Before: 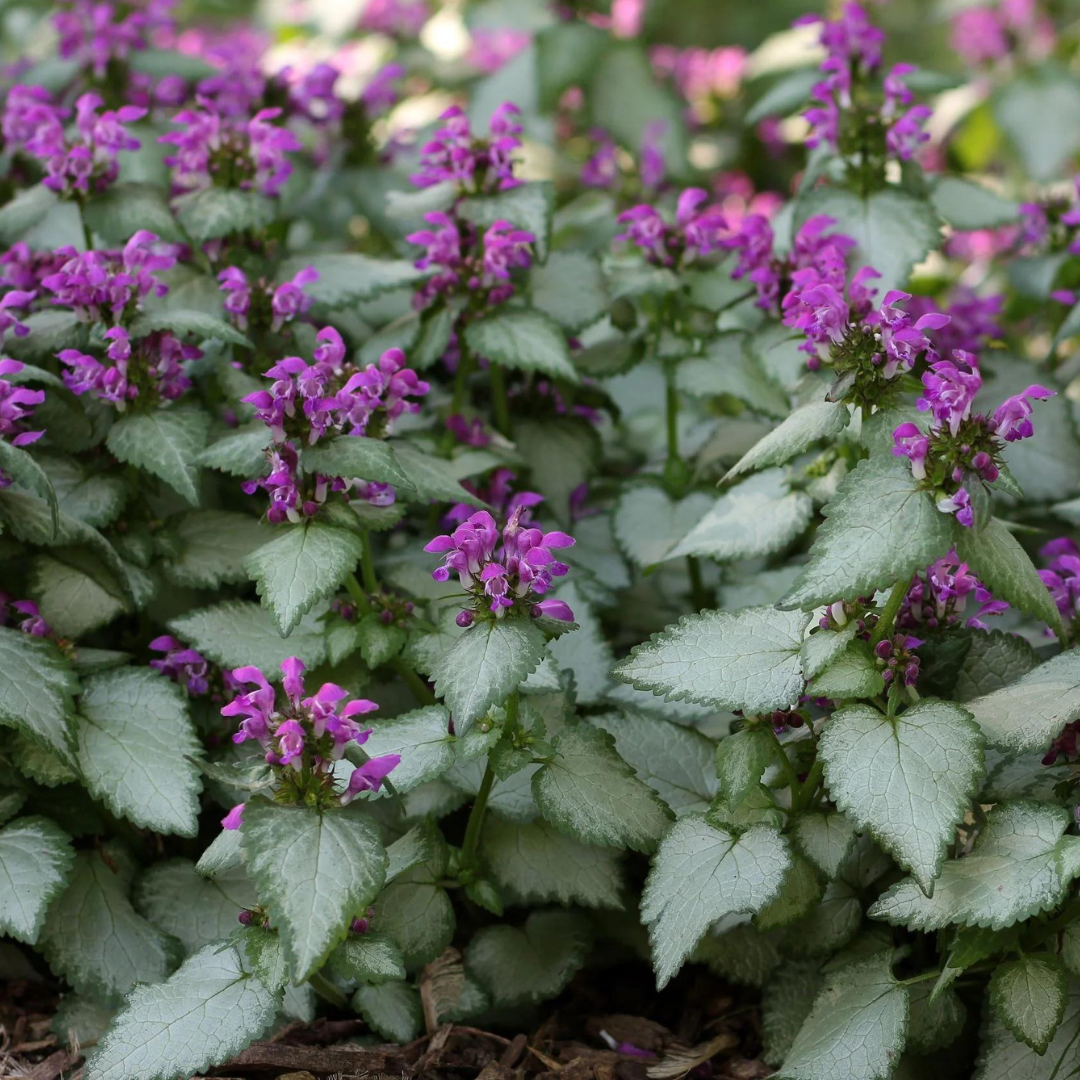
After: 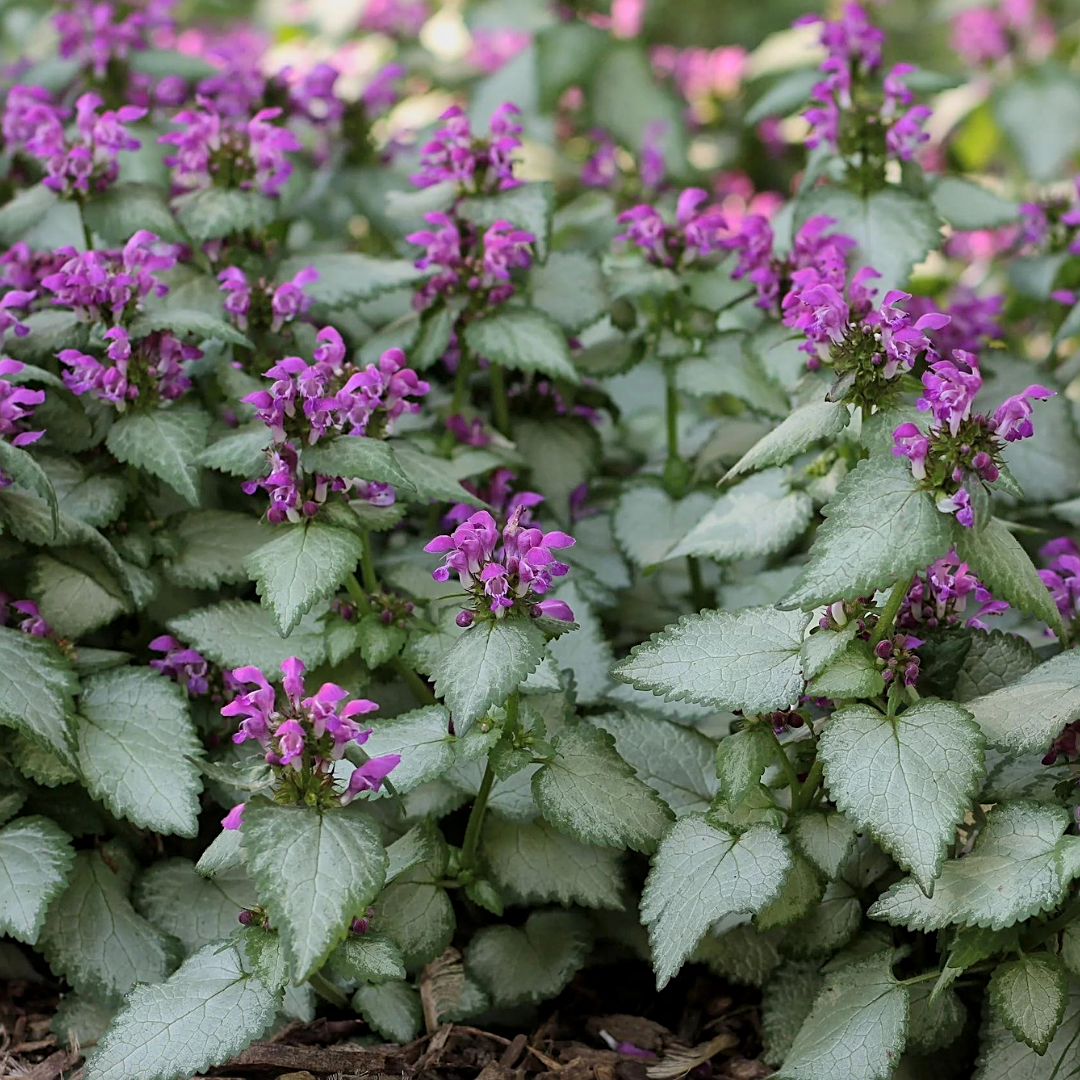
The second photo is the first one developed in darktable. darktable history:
global tonemap: drago (1, 100), detail 1
sharpen: on, module defaults
color balance: on, module defaults
